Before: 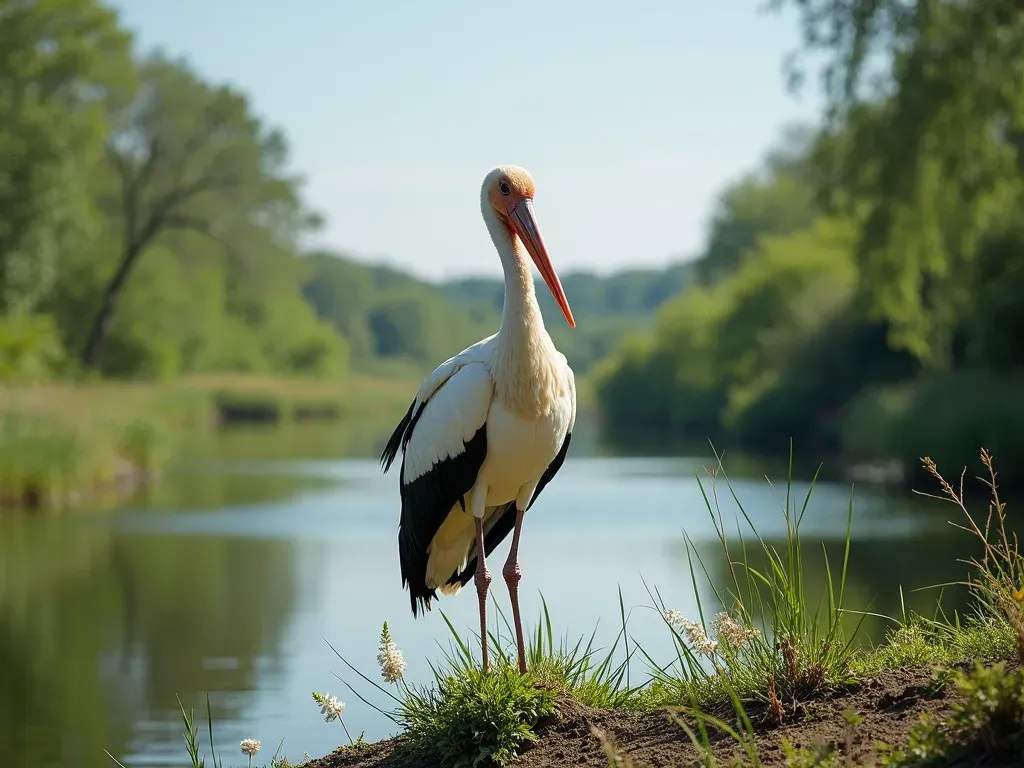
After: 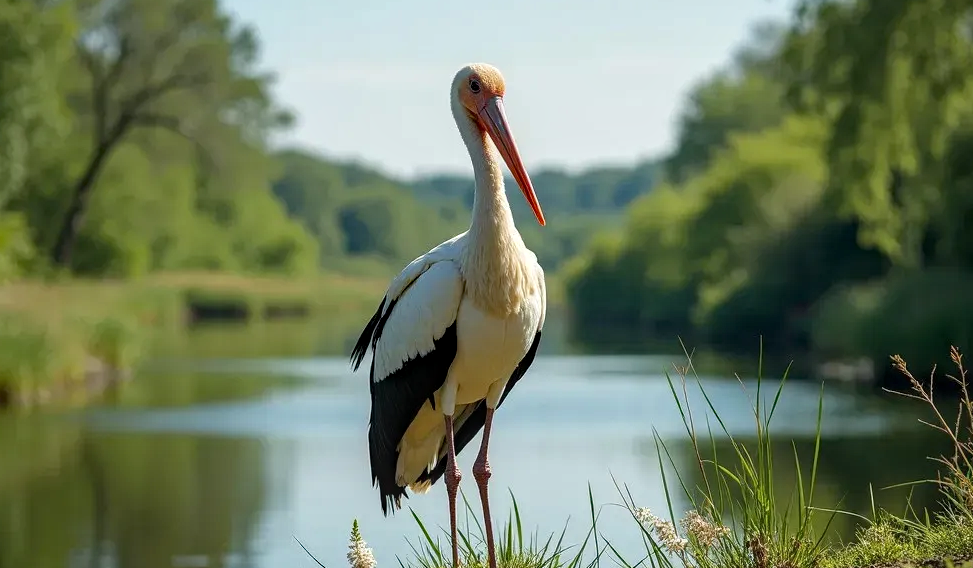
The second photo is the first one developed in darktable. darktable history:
crop and rotate: left 2.991%, top 13.302%, right 1.981%, bottom 12.636%
local contrast: on, module defaults
haze removal: compatibility mode true, adaptive false
